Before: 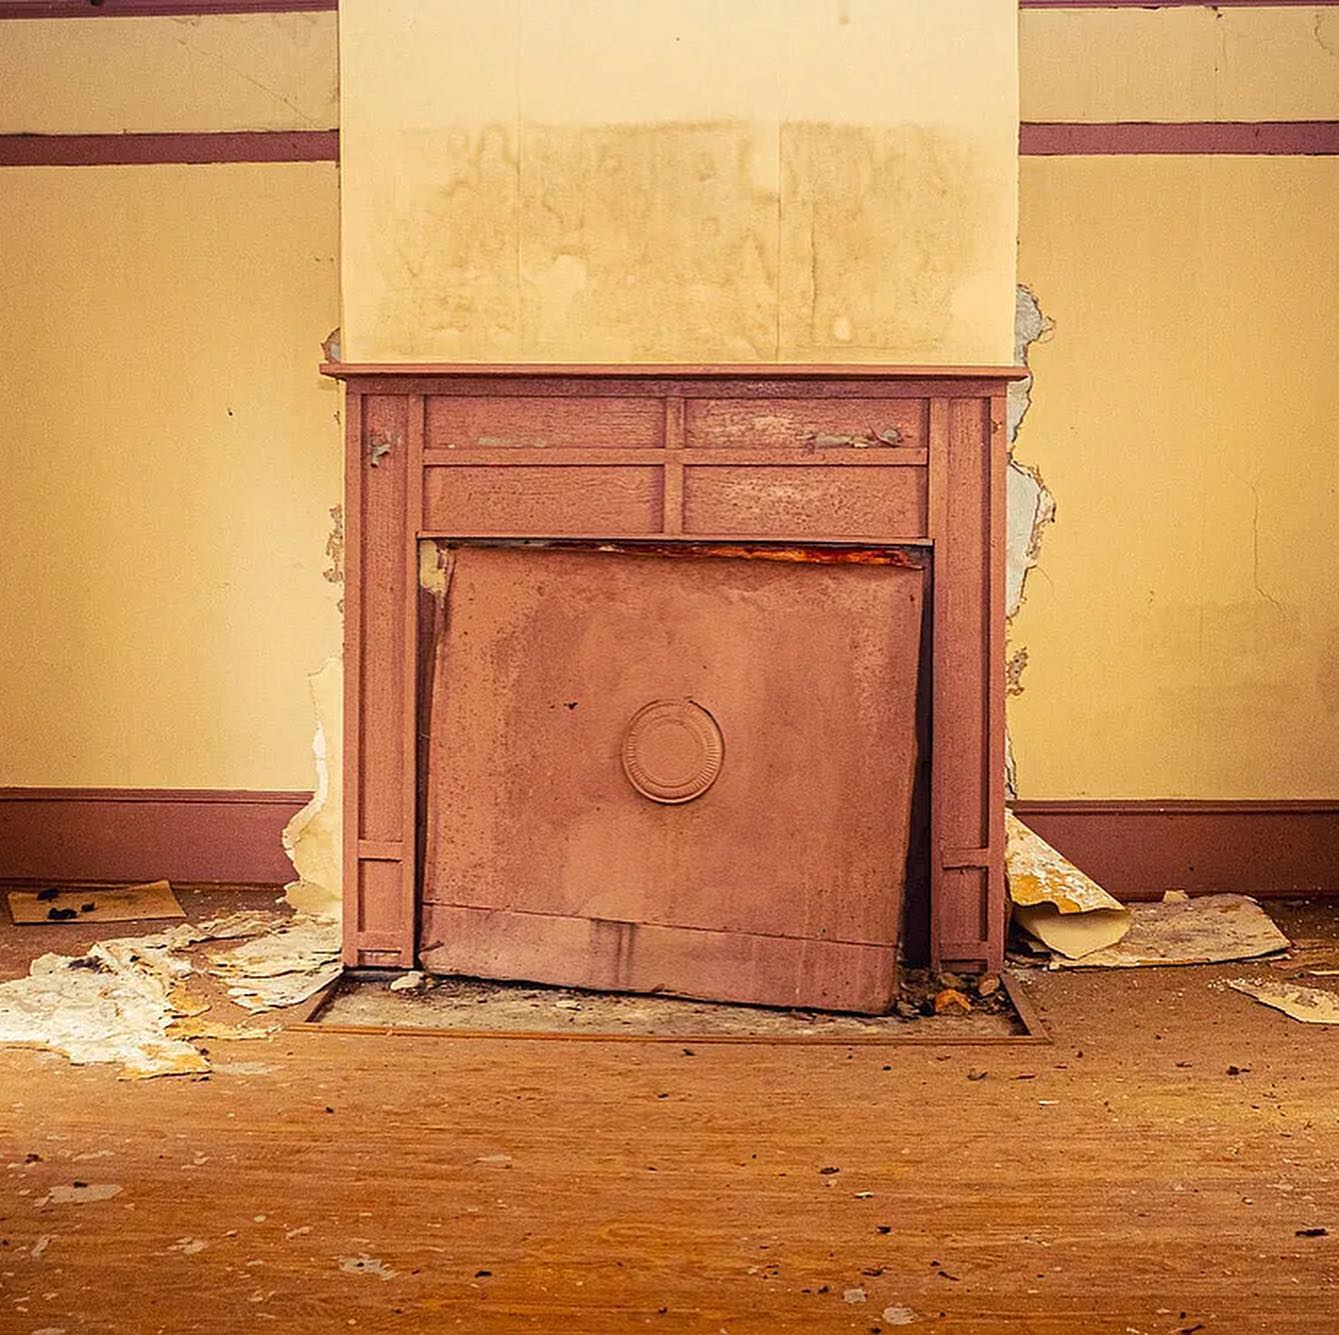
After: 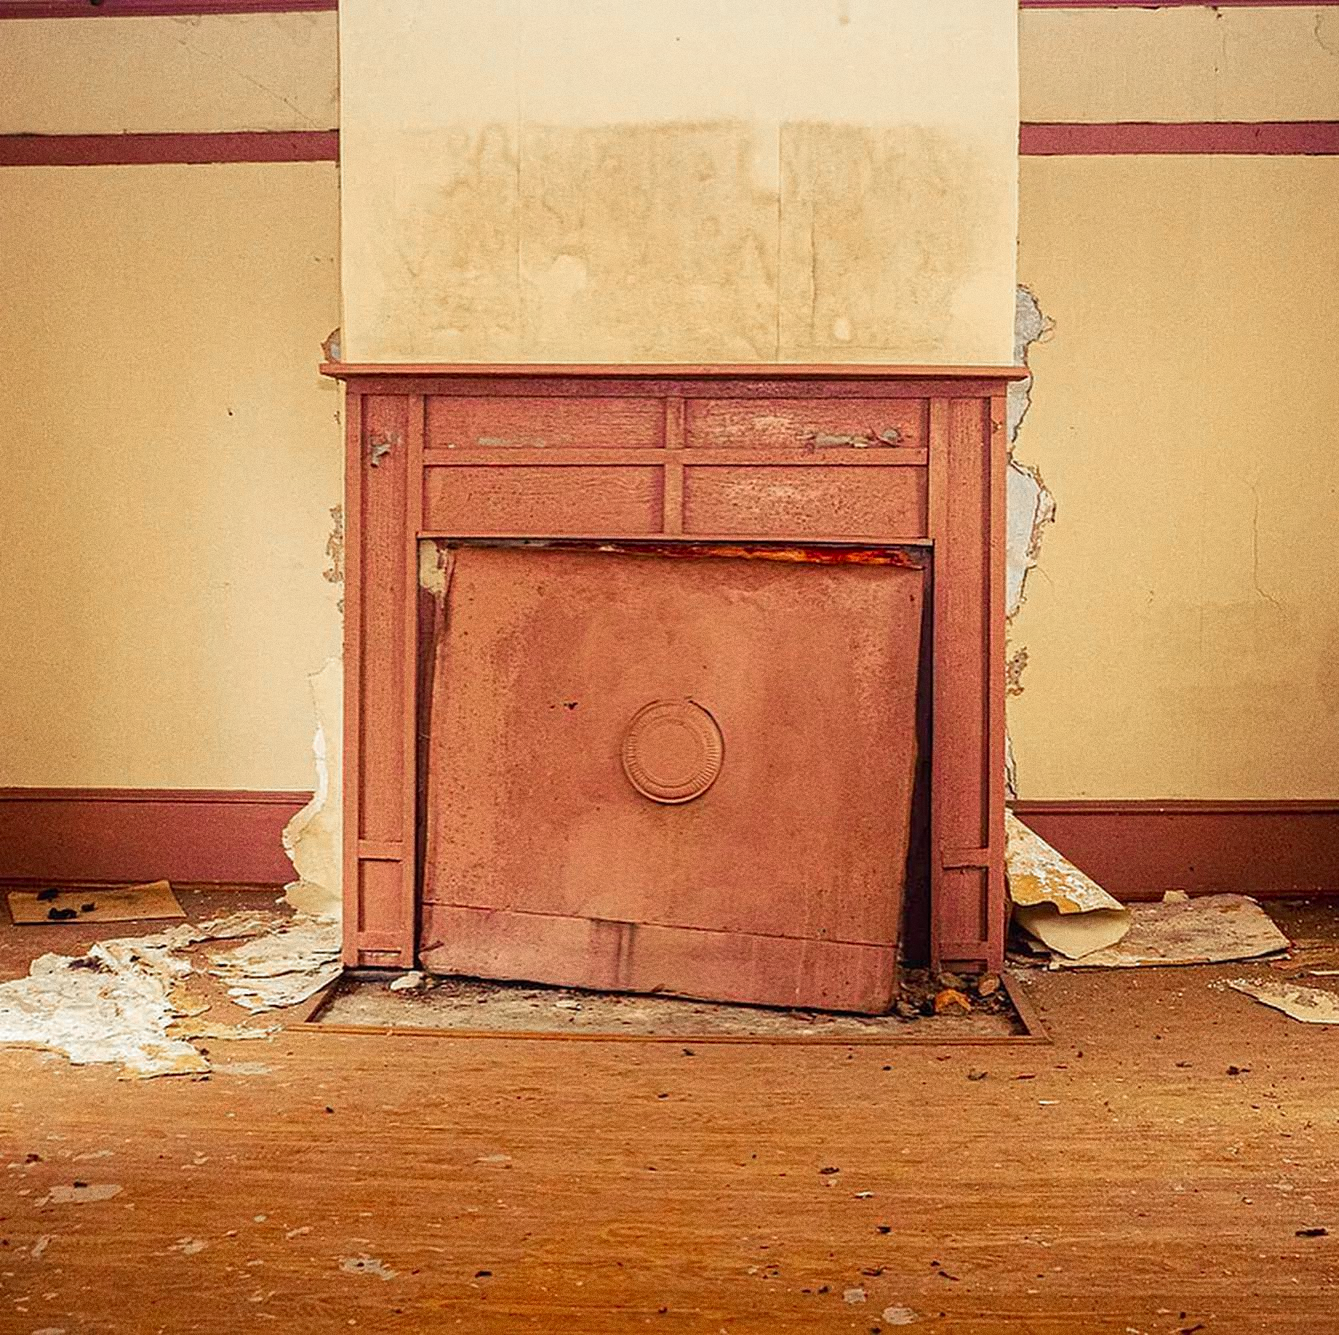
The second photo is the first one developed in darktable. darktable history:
color zones: curves: ch1 [(0, 0.638) (0.193, 0.442) (0.286, 0.15) (0.429, 0.14) (0.571, 0.142) (0.714, 0.154) (0.857, 0.175) (1, 0.638)]
grain: coarseness 0.09 ISO
